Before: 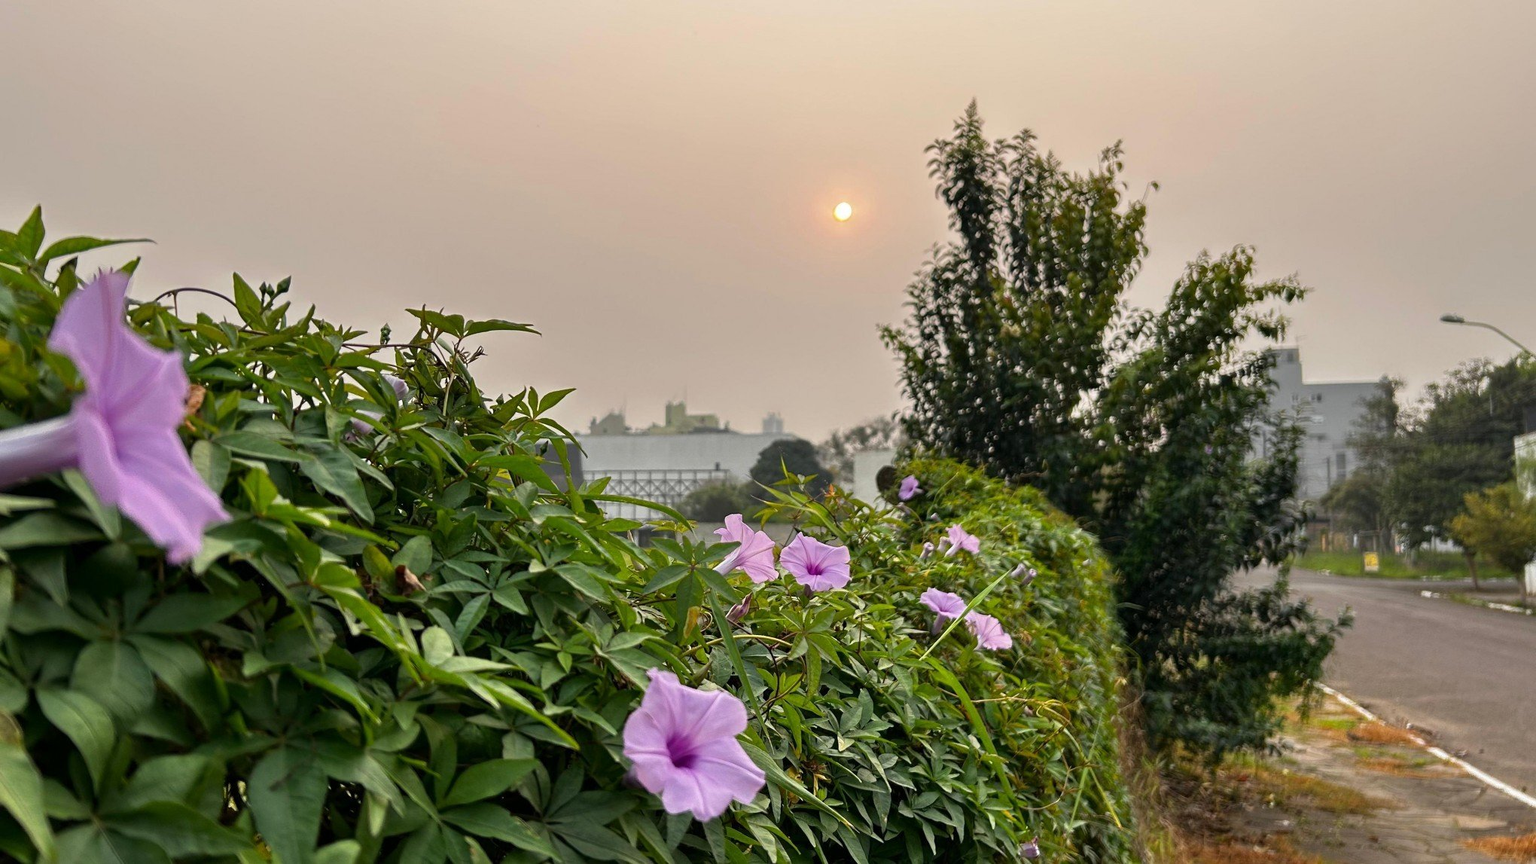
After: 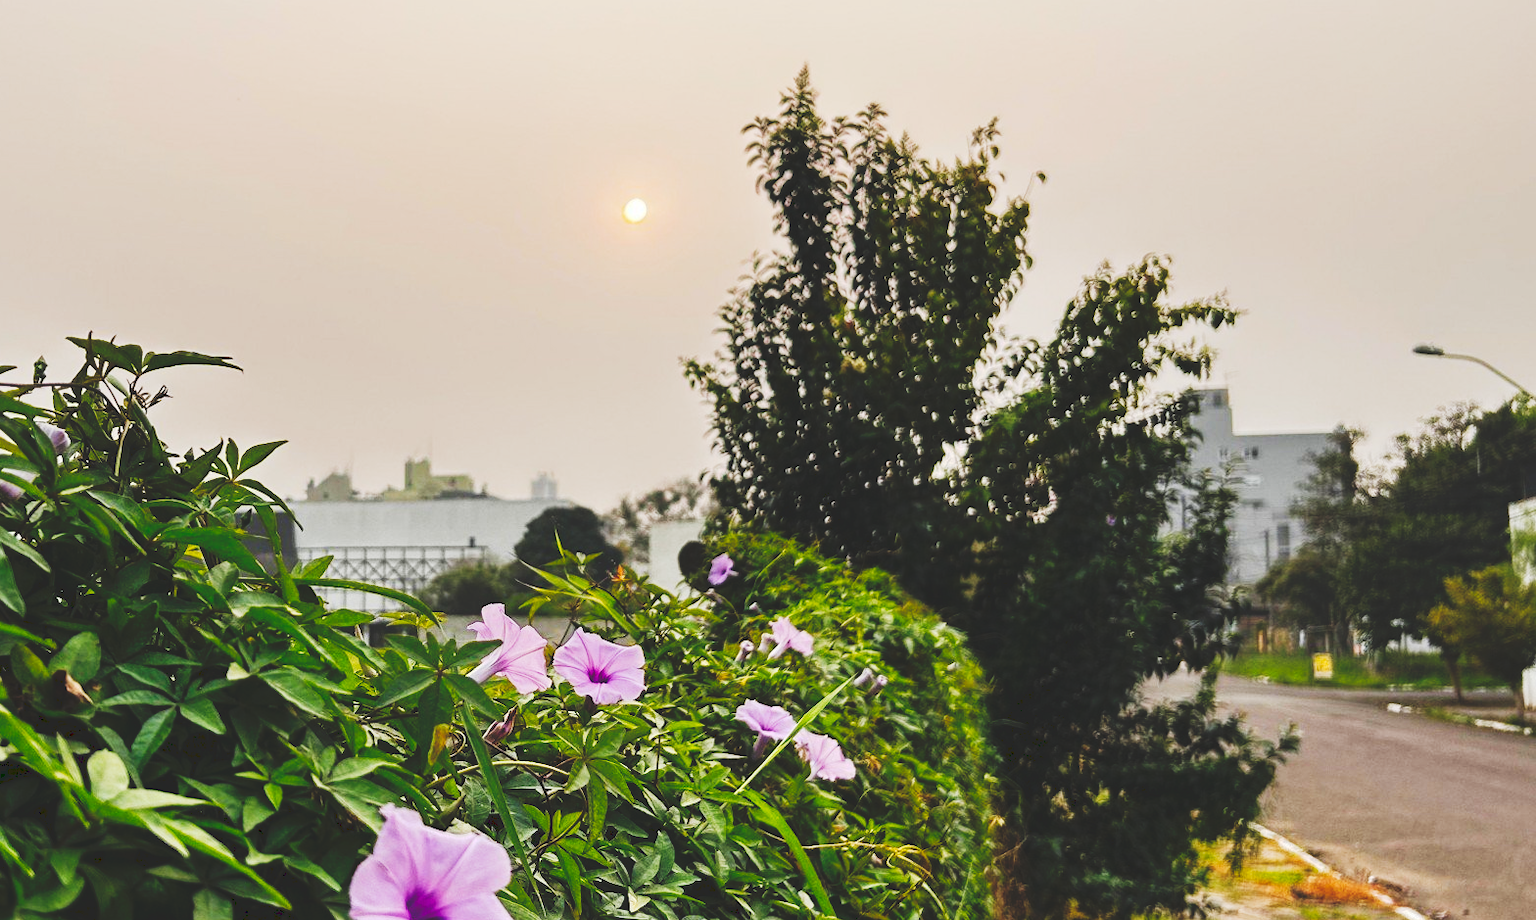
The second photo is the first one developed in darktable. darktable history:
crop: left 23.095%, top 5.827%, bottom 11.854%
tone curve: curves: ch0 [(0, 0) (0.003, 0.145) (0.011, 0.15) (0.025, 0.15) (0.044, 0.156) (0.069, 0.161) (0.1, 0.169) (0.136, 0.175) (0.177, 0.184) (0.224, 0.196) (0.277, 0.234) (0.335, 0.291) (0.399, 0.391) (0.468, 0.505) (0.543, 0.633) (0.623, 0.742) (0.709, 0.826) (0.801, 0.882) (0.898, 0.93) (1, 1)], preserve colors none
bloom: size 9%, threshold 100%, strength 7%
